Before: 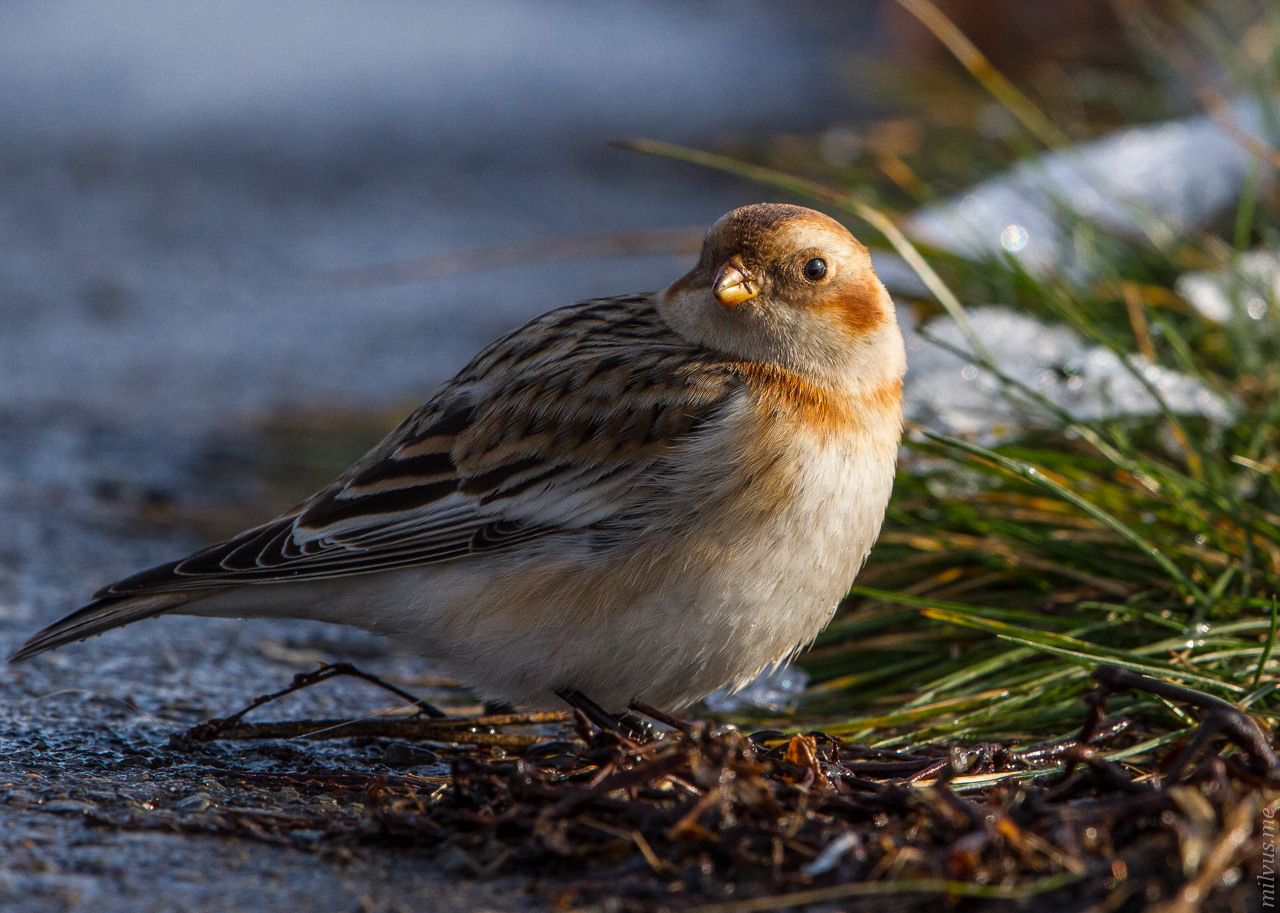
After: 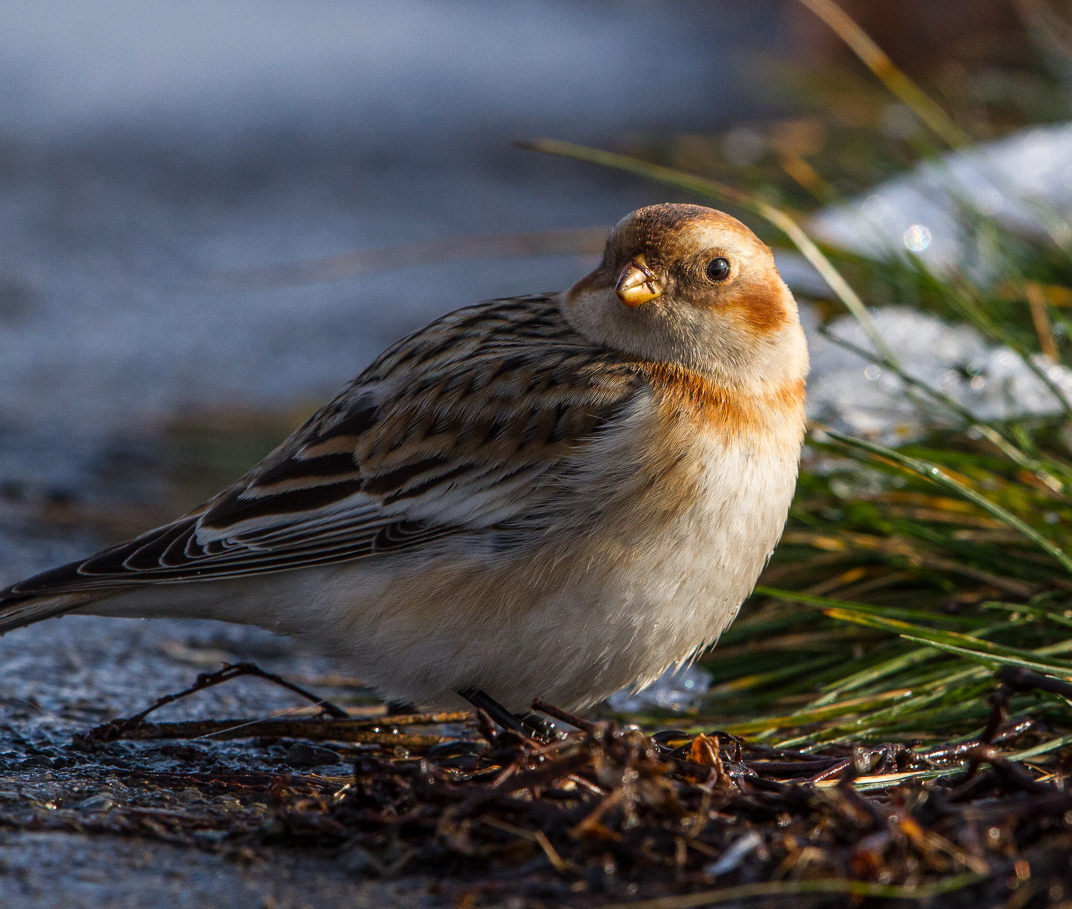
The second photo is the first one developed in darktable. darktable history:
shadows and highlights: shadows -10, white point adjustment 1.5, highlights 10
crop: left 7.598%, right 7.873%
